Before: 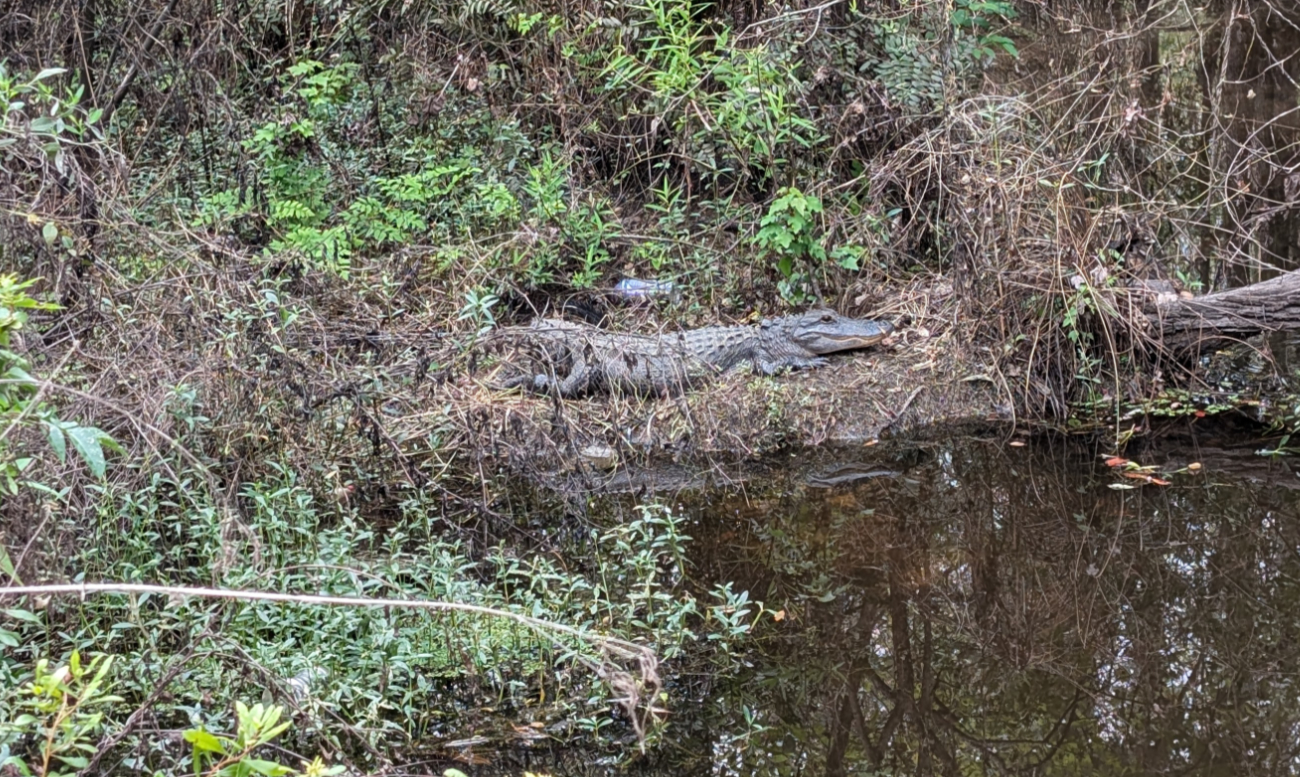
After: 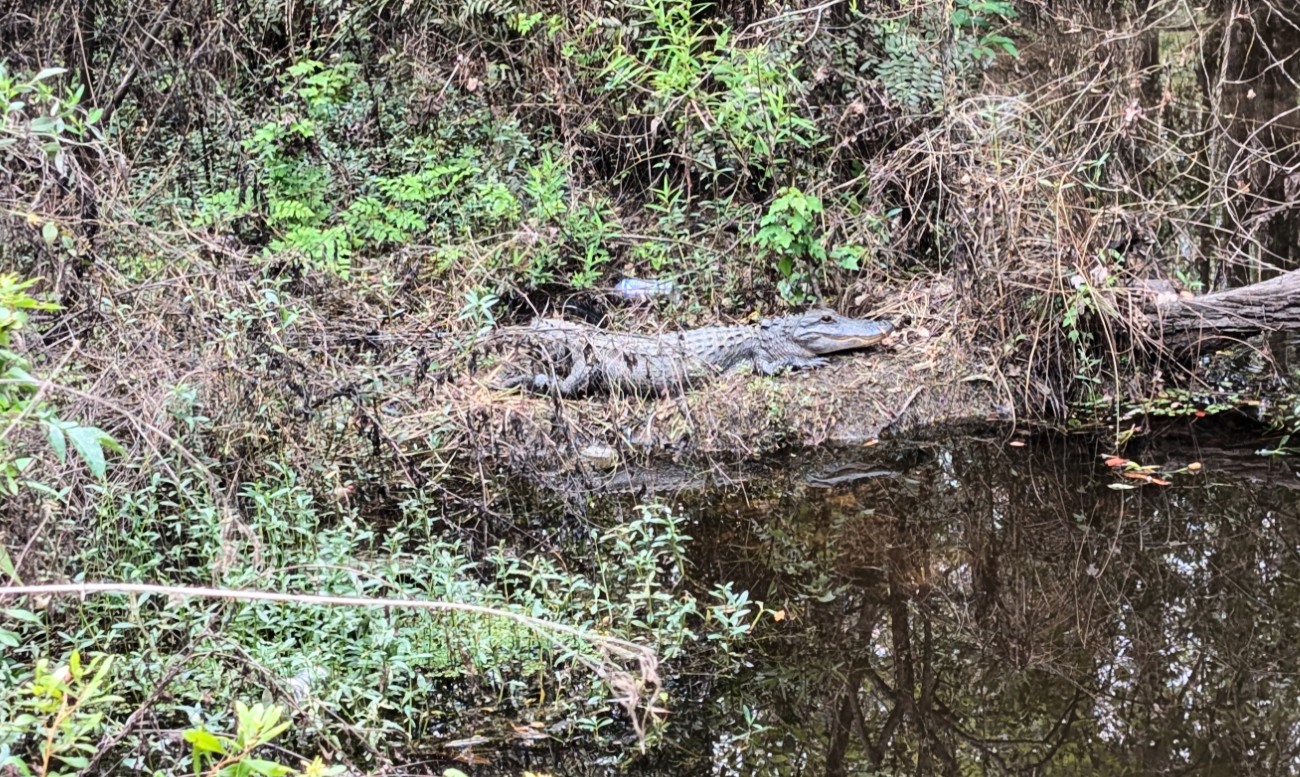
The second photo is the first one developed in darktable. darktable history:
base curve: curves: ch0 [(0, 0) (0.032, 0.025) (0.121, 0.166) (0.206, 0.329) (0.605, 0.79) (1, 1)]
